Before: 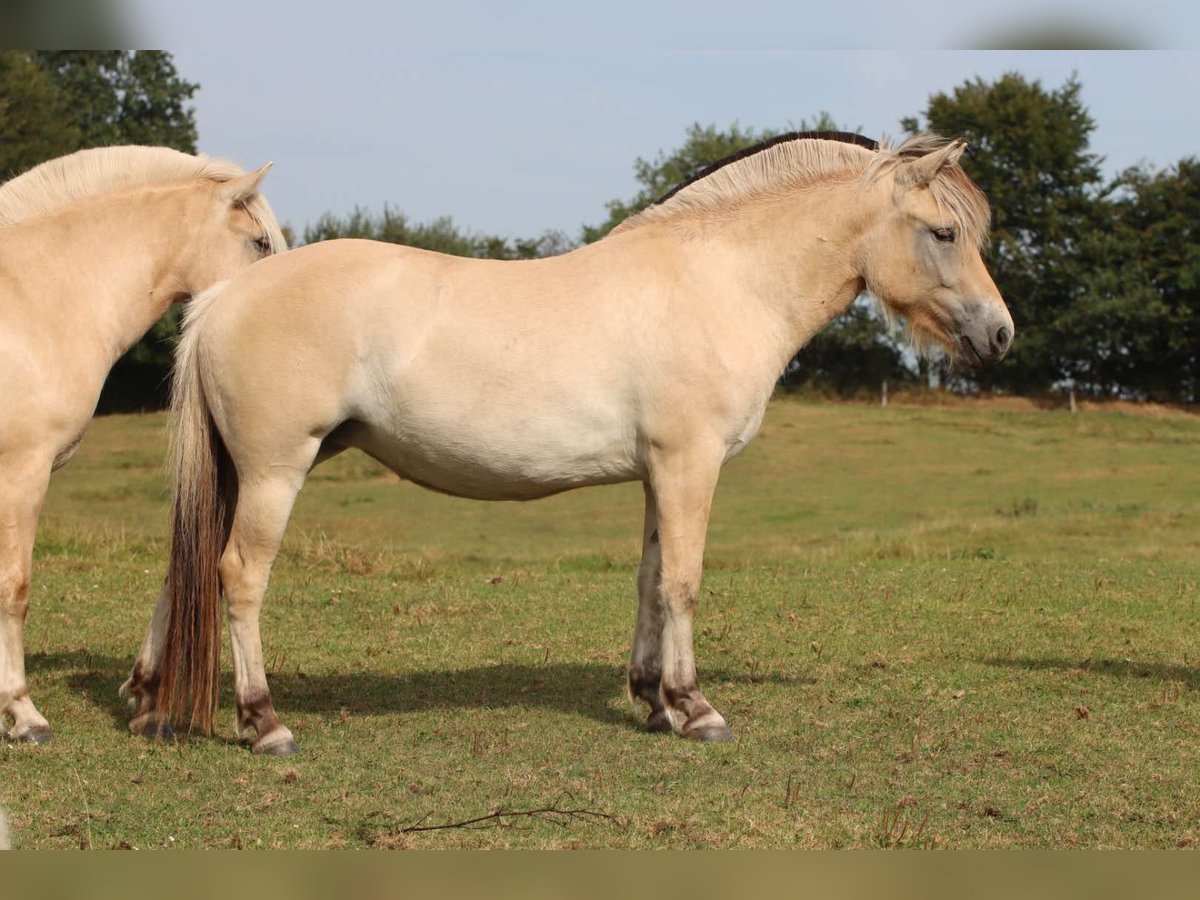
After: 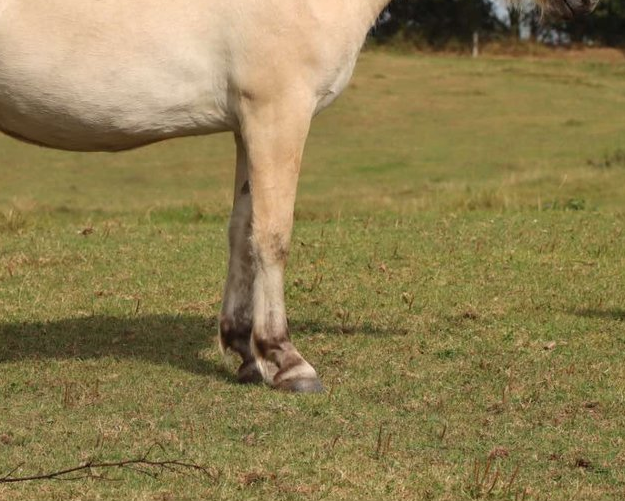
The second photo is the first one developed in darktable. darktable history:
crop: left 34.121%, top 38.86%, right 13.746%, bottom 5.473%
